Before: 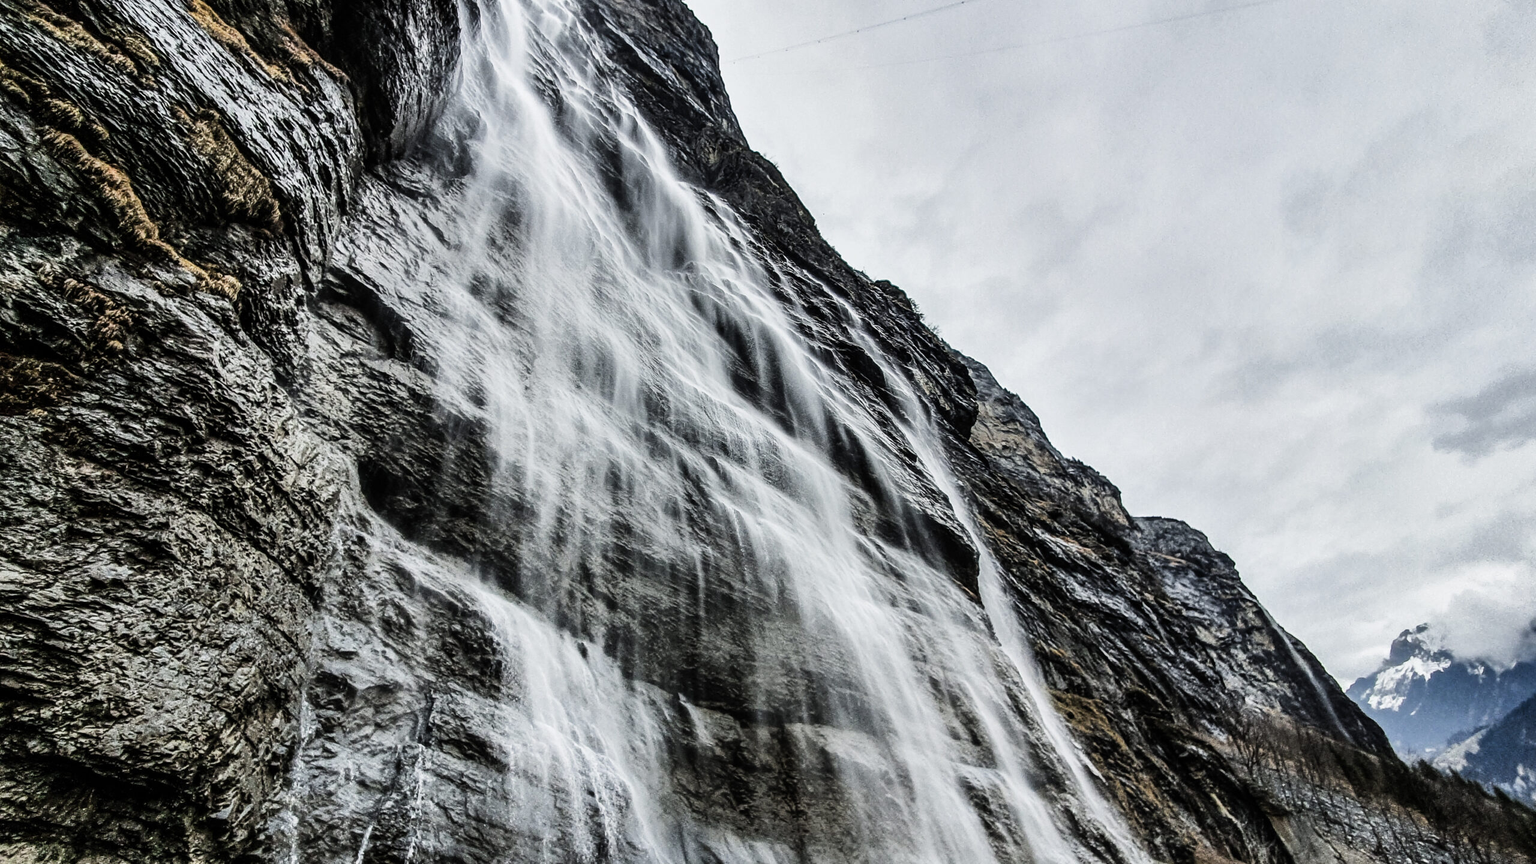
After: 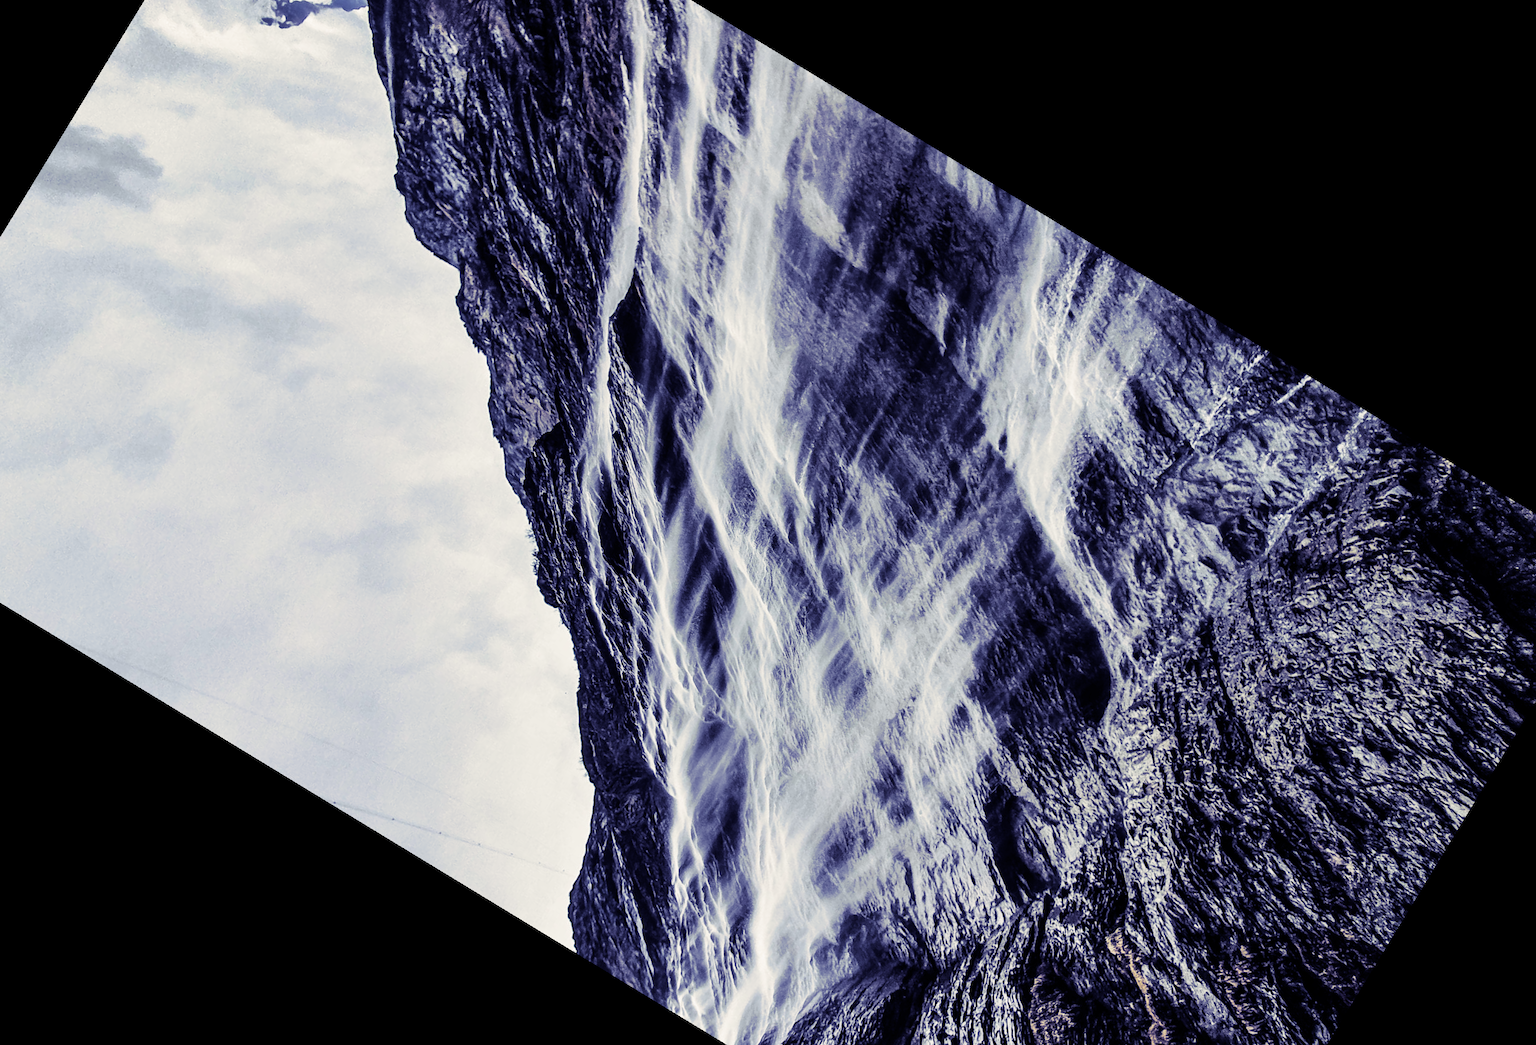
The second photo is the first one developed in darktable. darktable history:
split-toning: shadows › hue 242.67°, shadows › saturation 0.733, highlights › hue 45.33°, highlights › saturation 0.667, balance -53.304, compress 21.15%
crop and rotate: angle 148.68°, left 9.111%, top 15.603%, right 4.588%, bottom 17.041%
